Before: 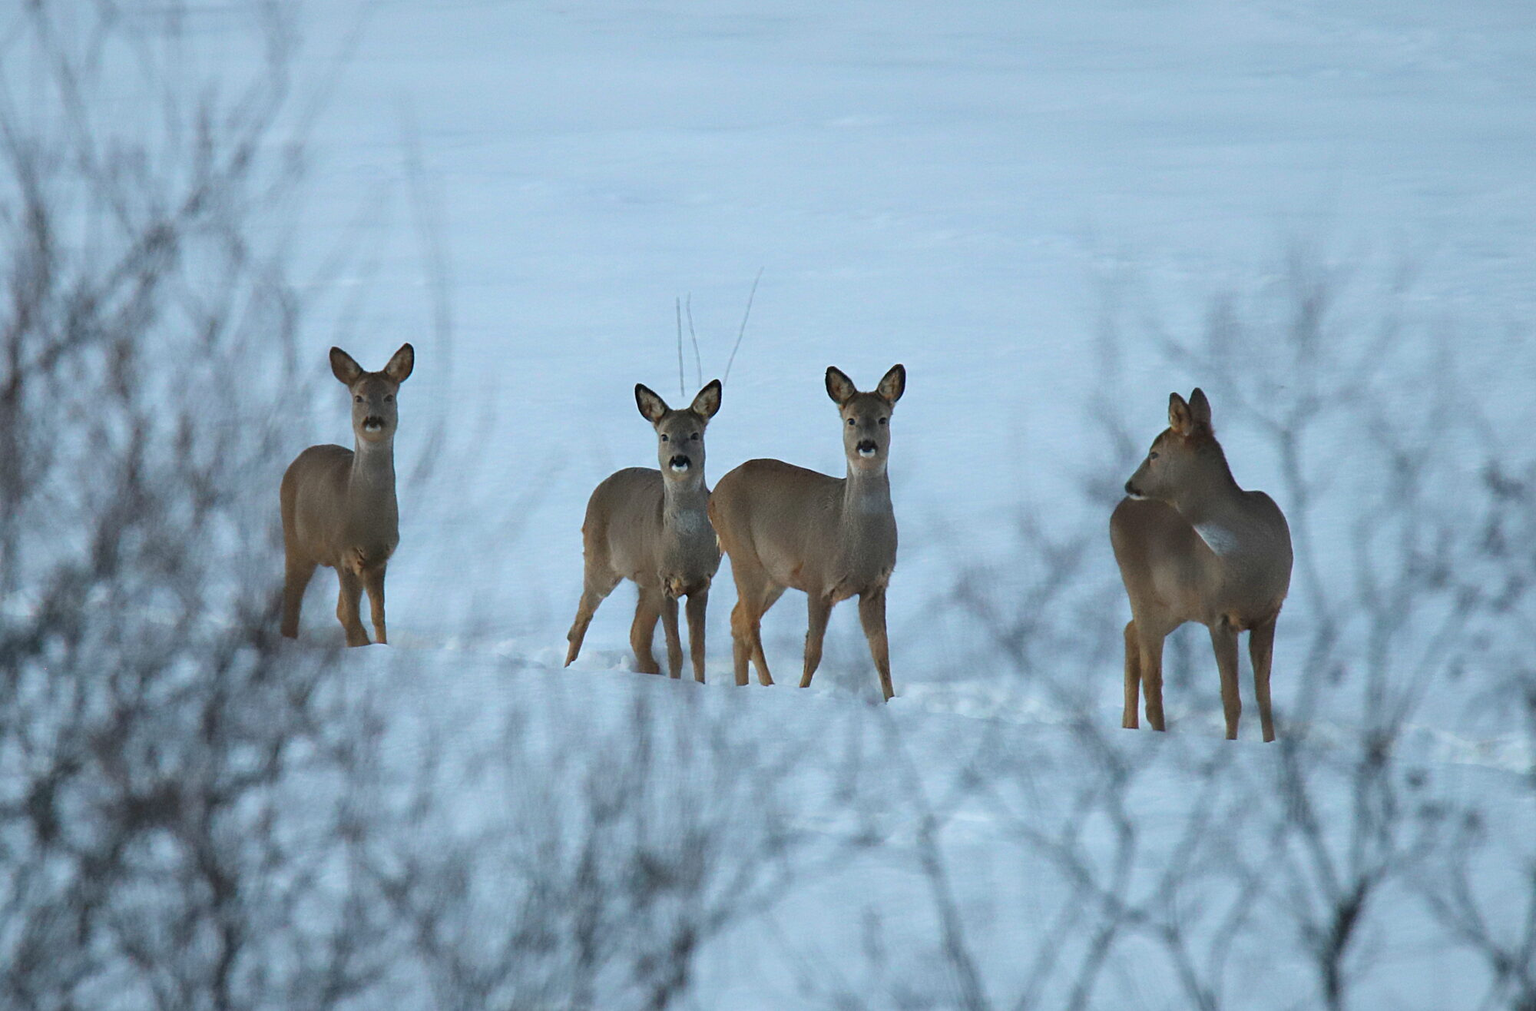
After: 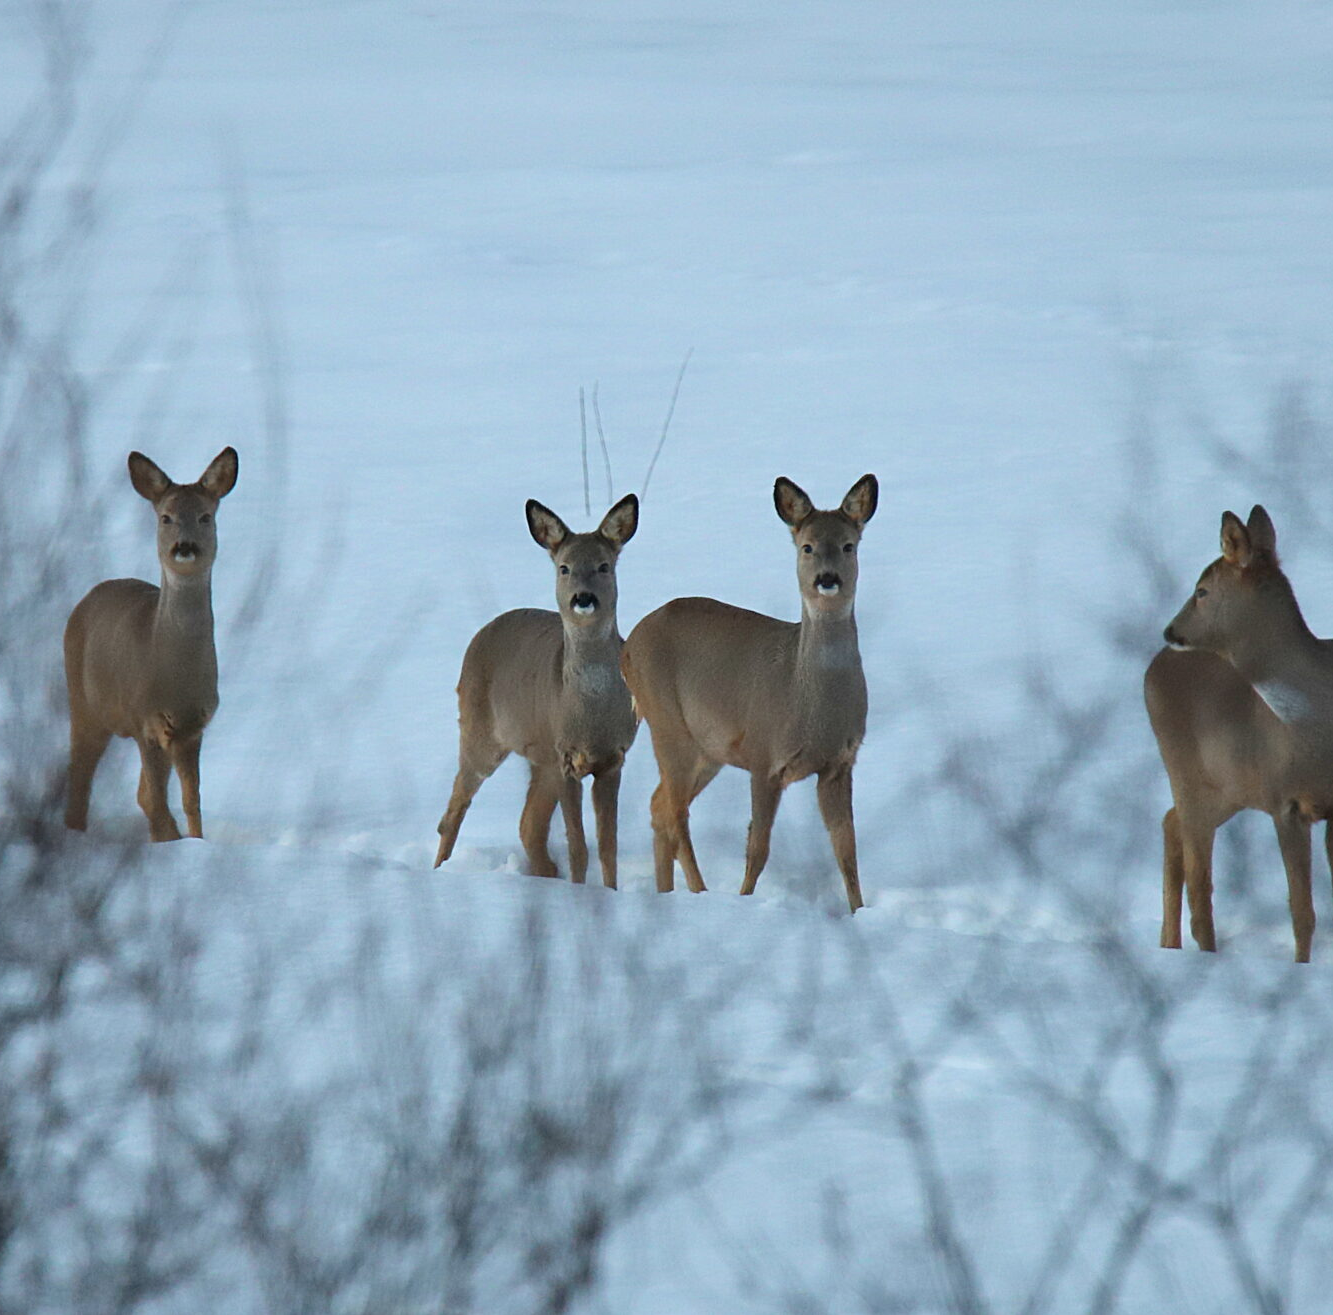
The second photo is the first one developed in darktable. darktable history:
contrast brightness saturation: saturation -0.05
crop and rotate: left 15.055%, right 18.278%
